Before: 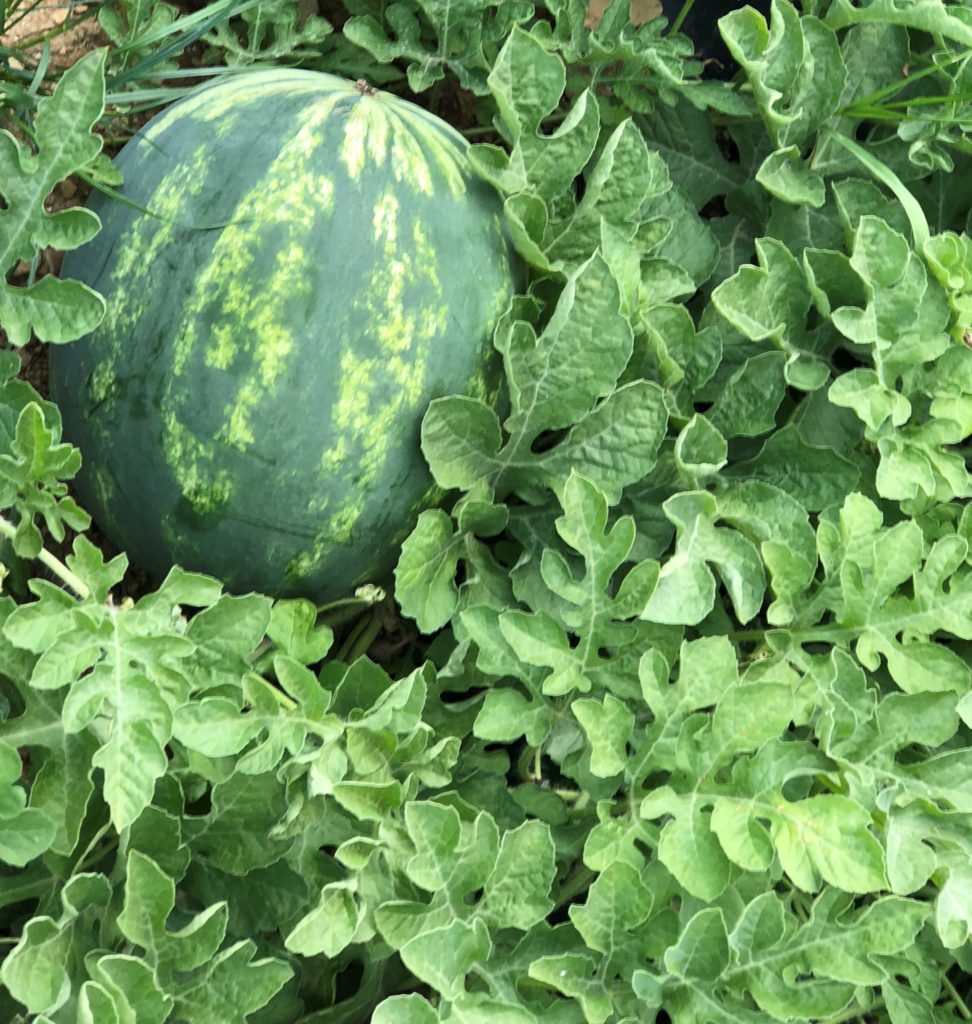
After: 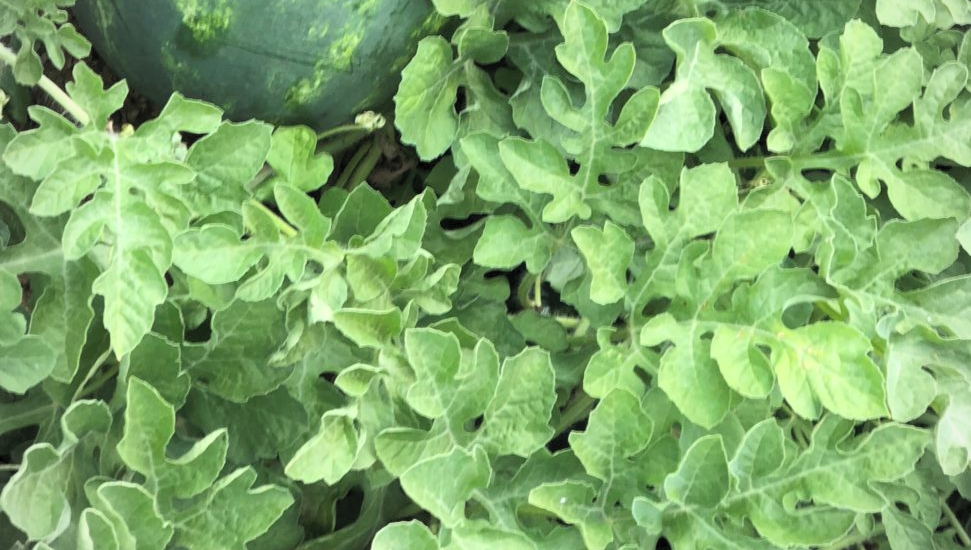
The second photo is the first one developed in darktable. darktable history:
crop and rotate: top 46.237%
vignetting: brightness -0.167
contrast brightness saturation: brightness 0.15
